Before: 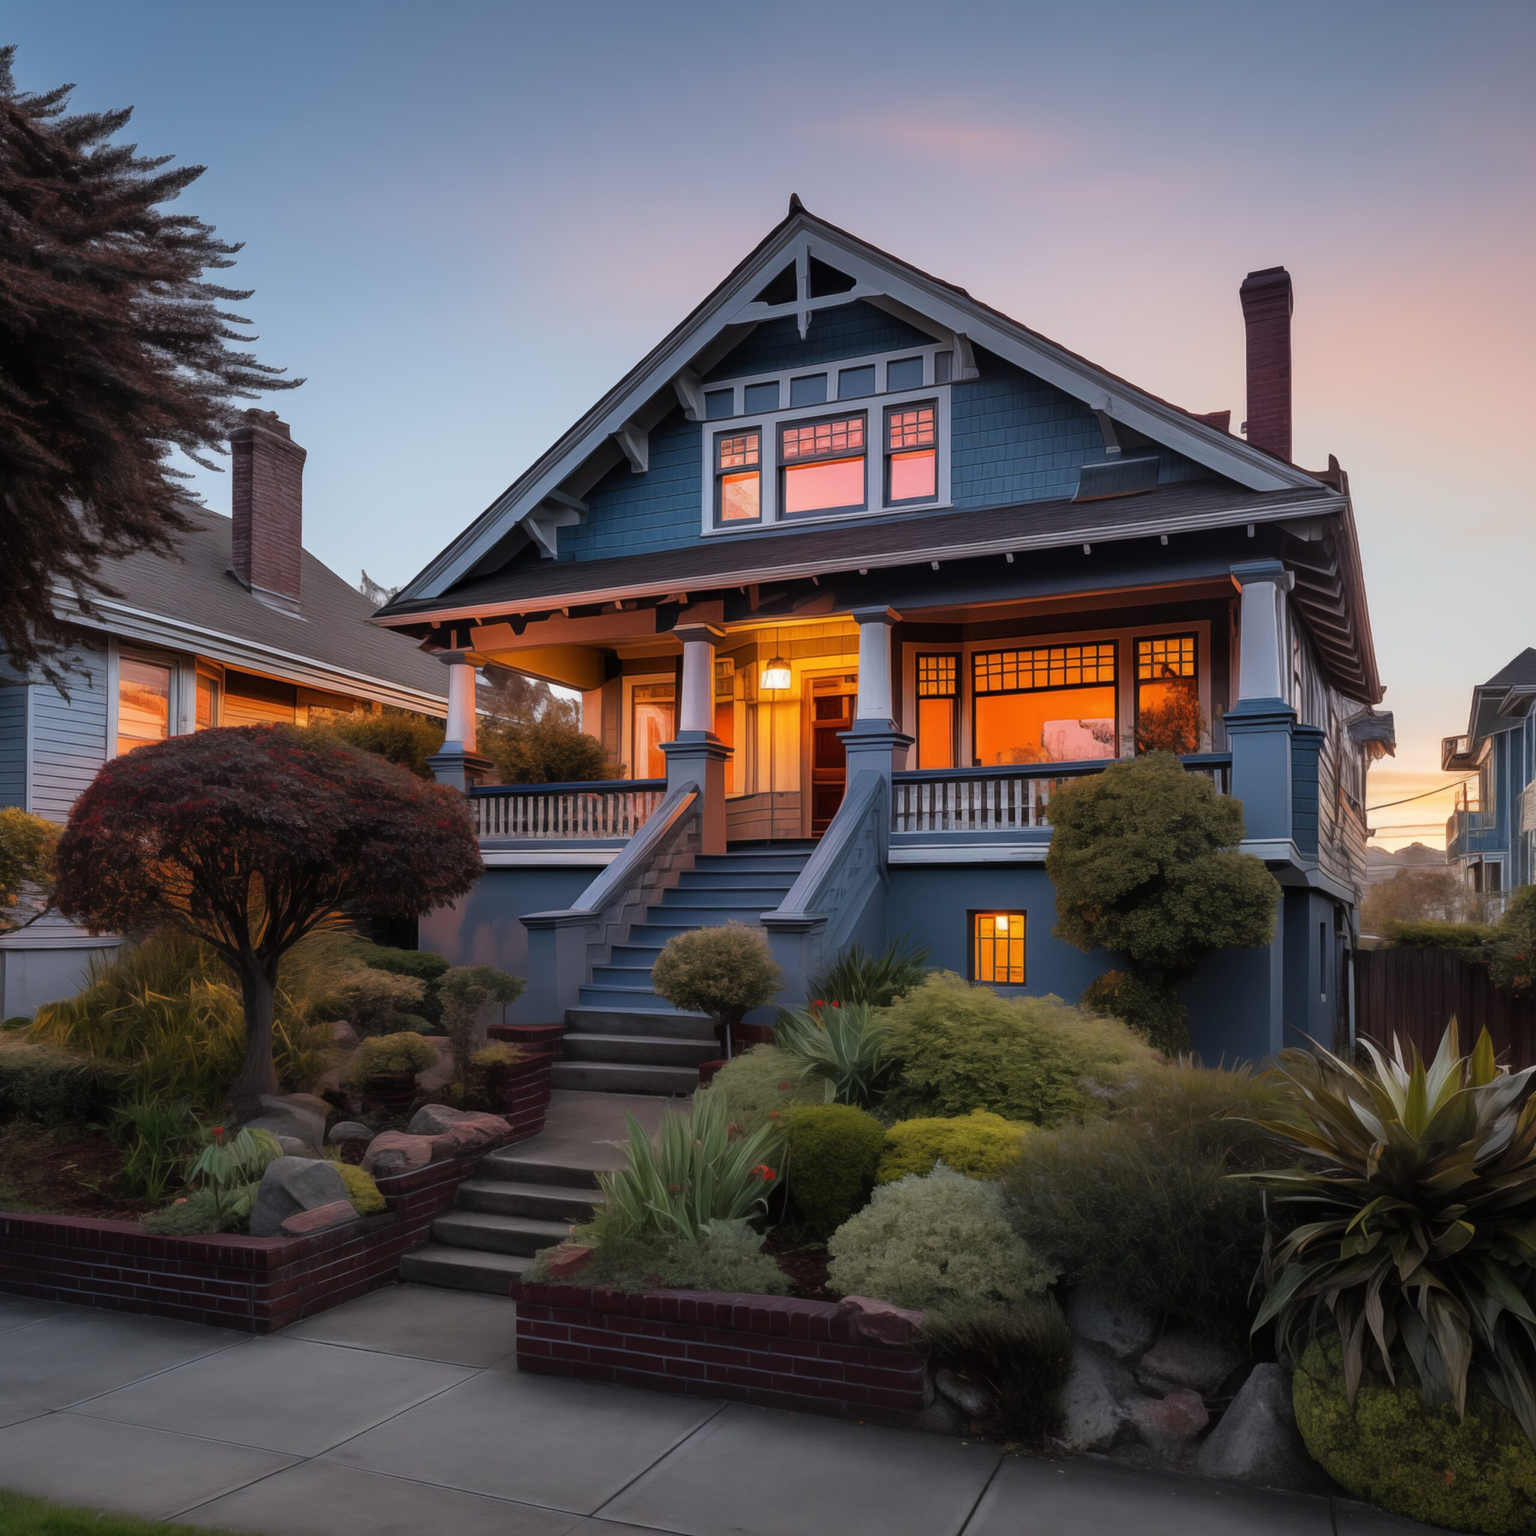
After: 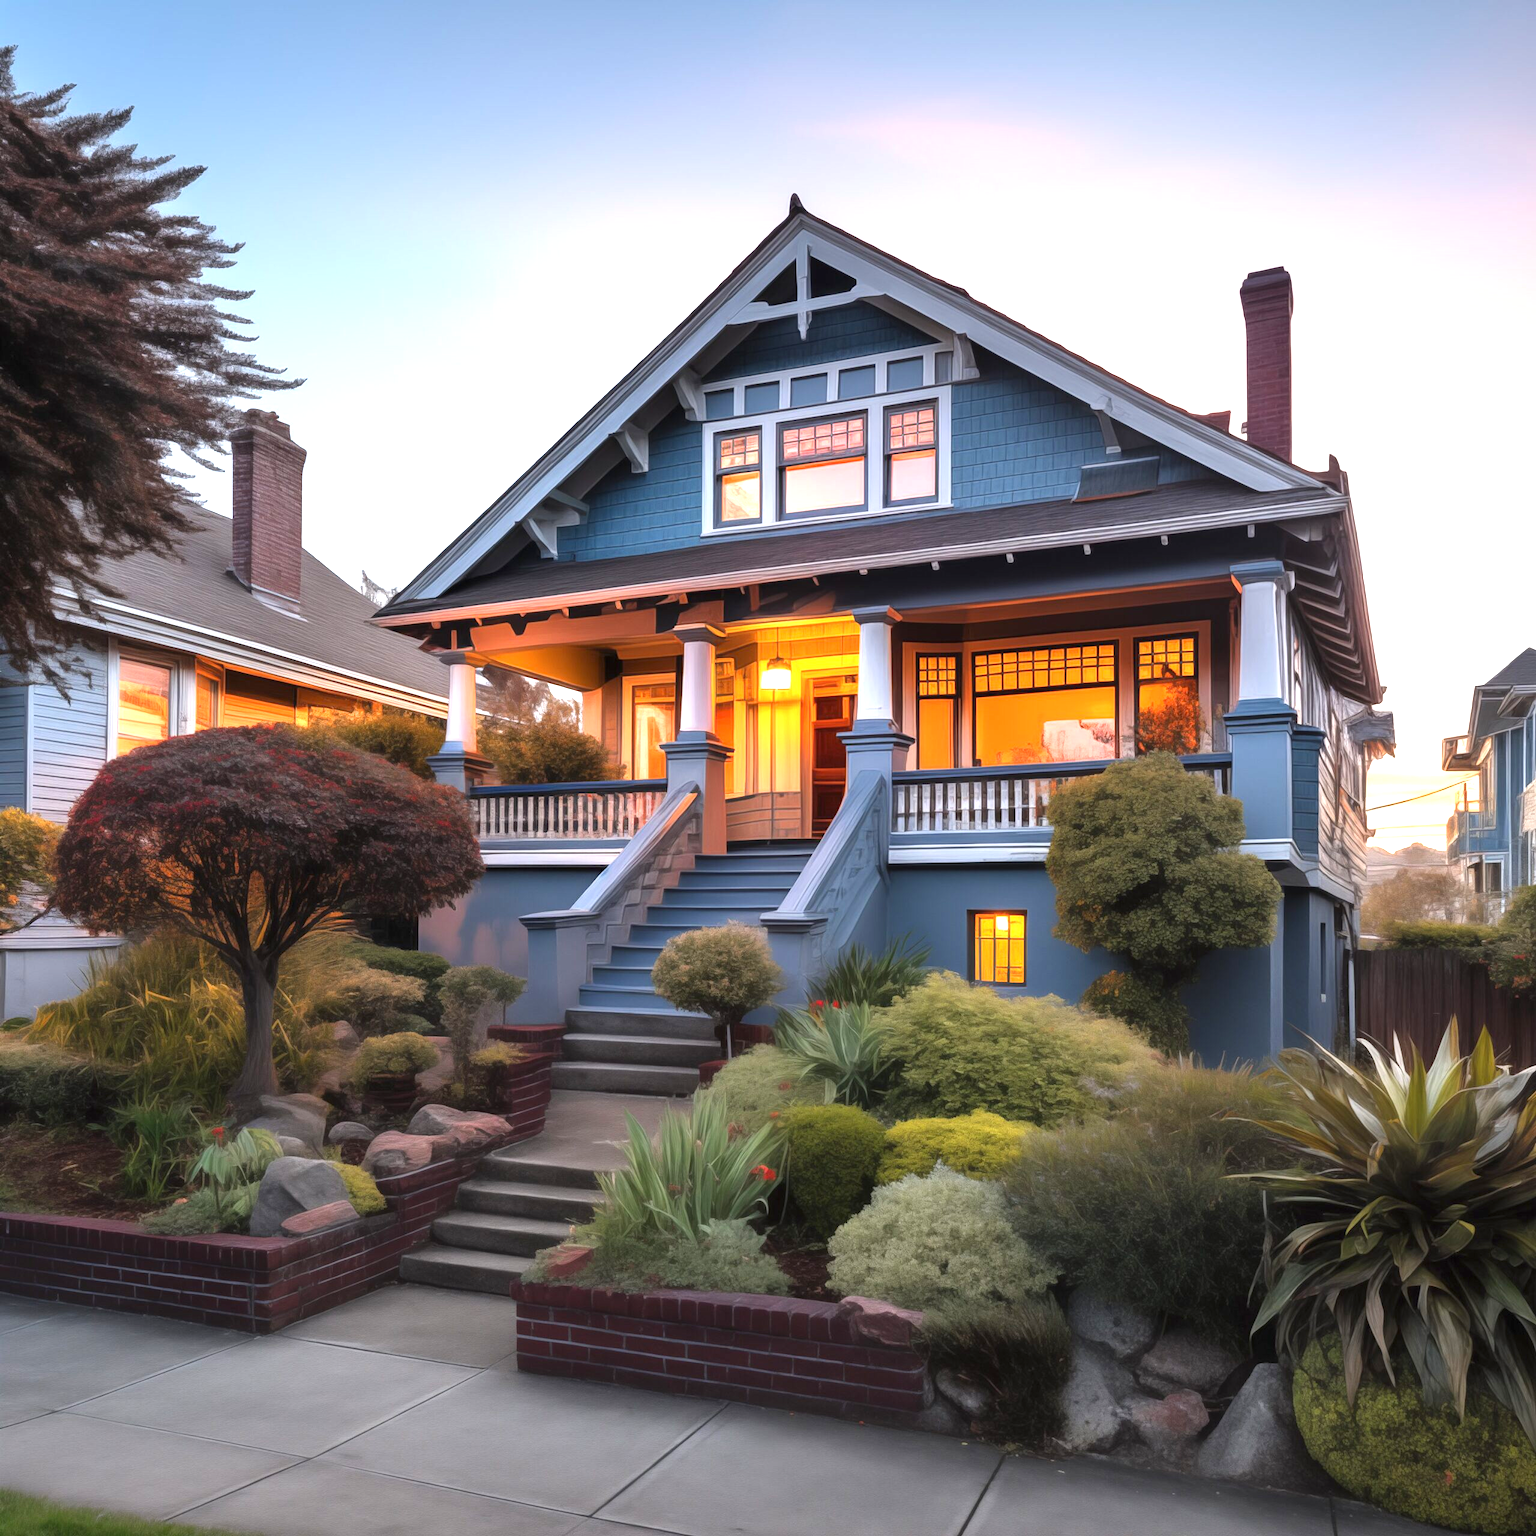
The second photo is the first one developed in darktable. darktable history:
exposure: black level correction 0, exposure 1.345 EV, compensate exposure bias true, compensate highlight preservation false
